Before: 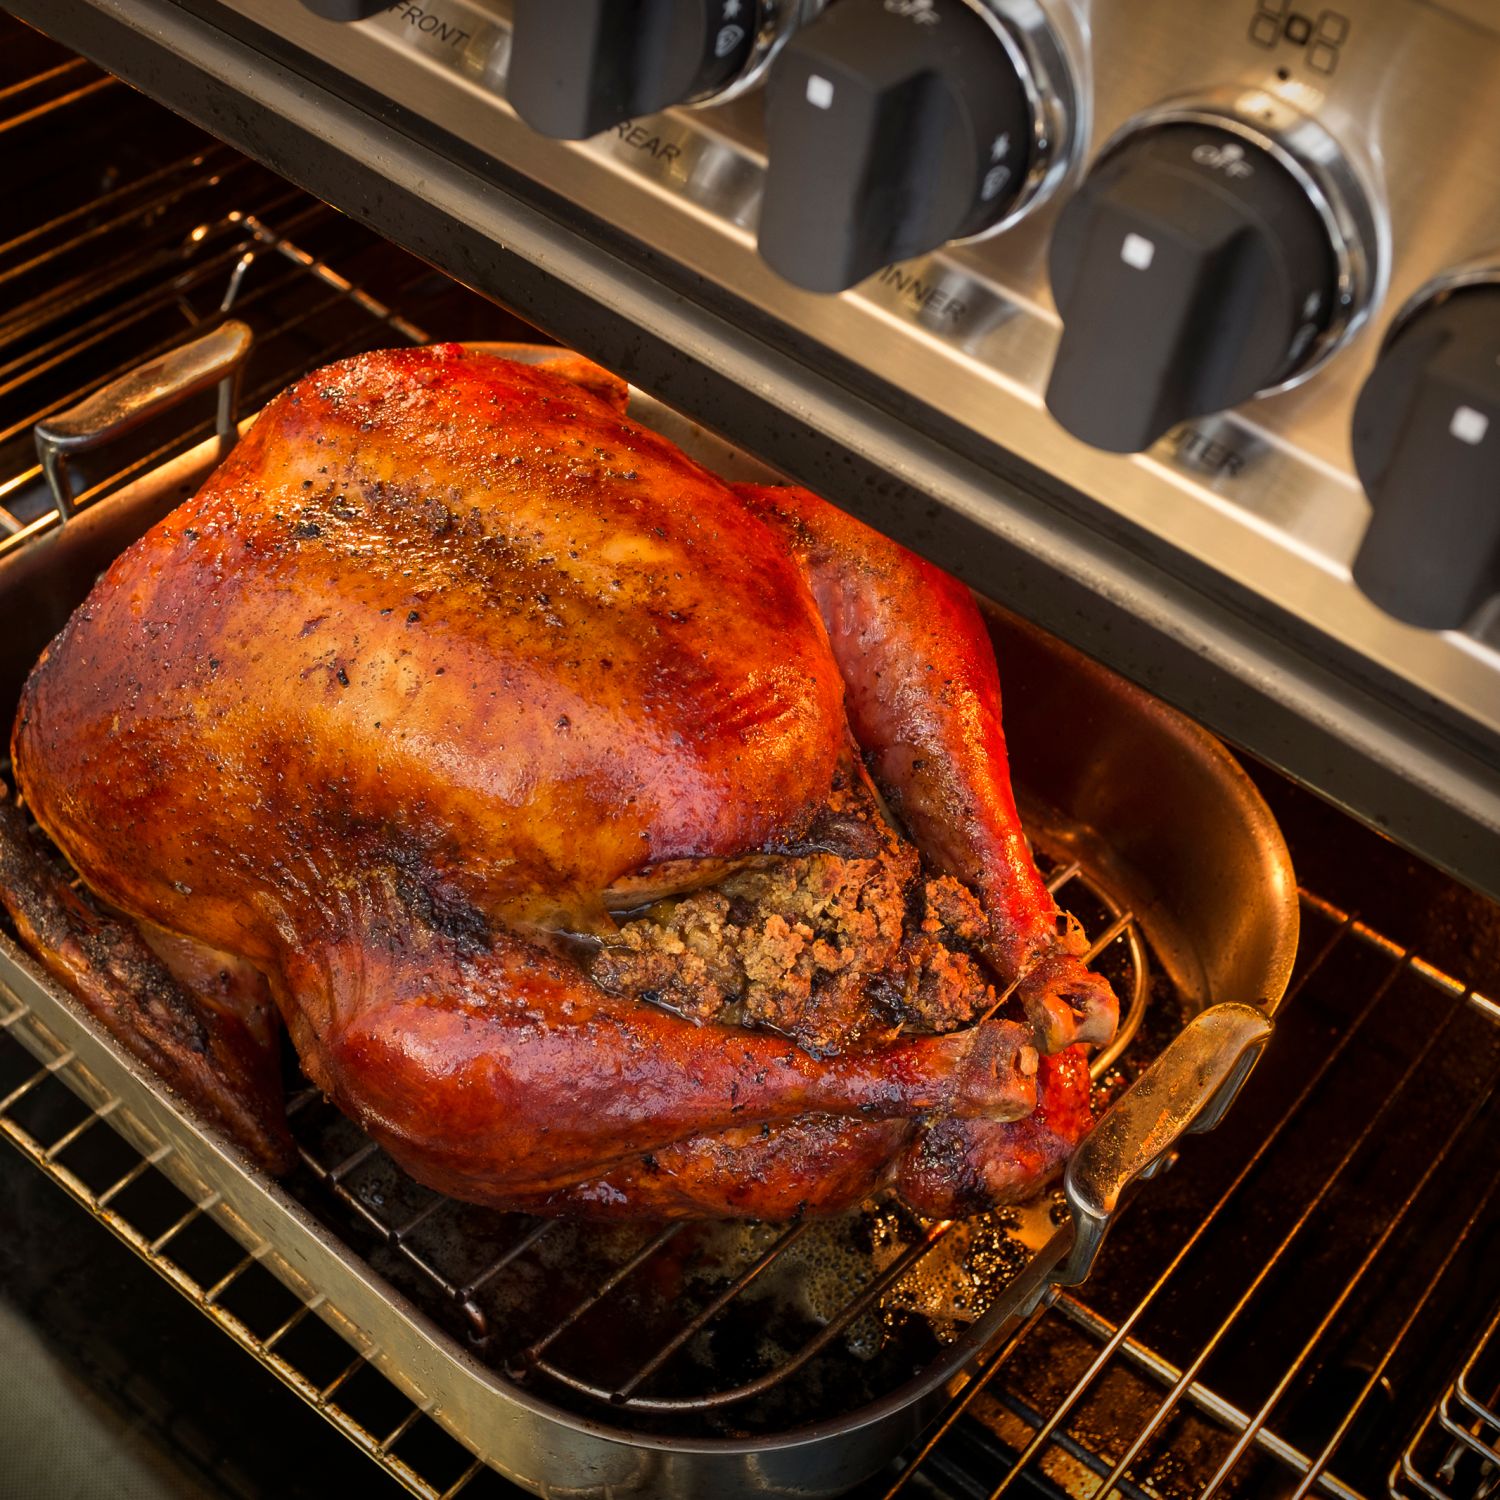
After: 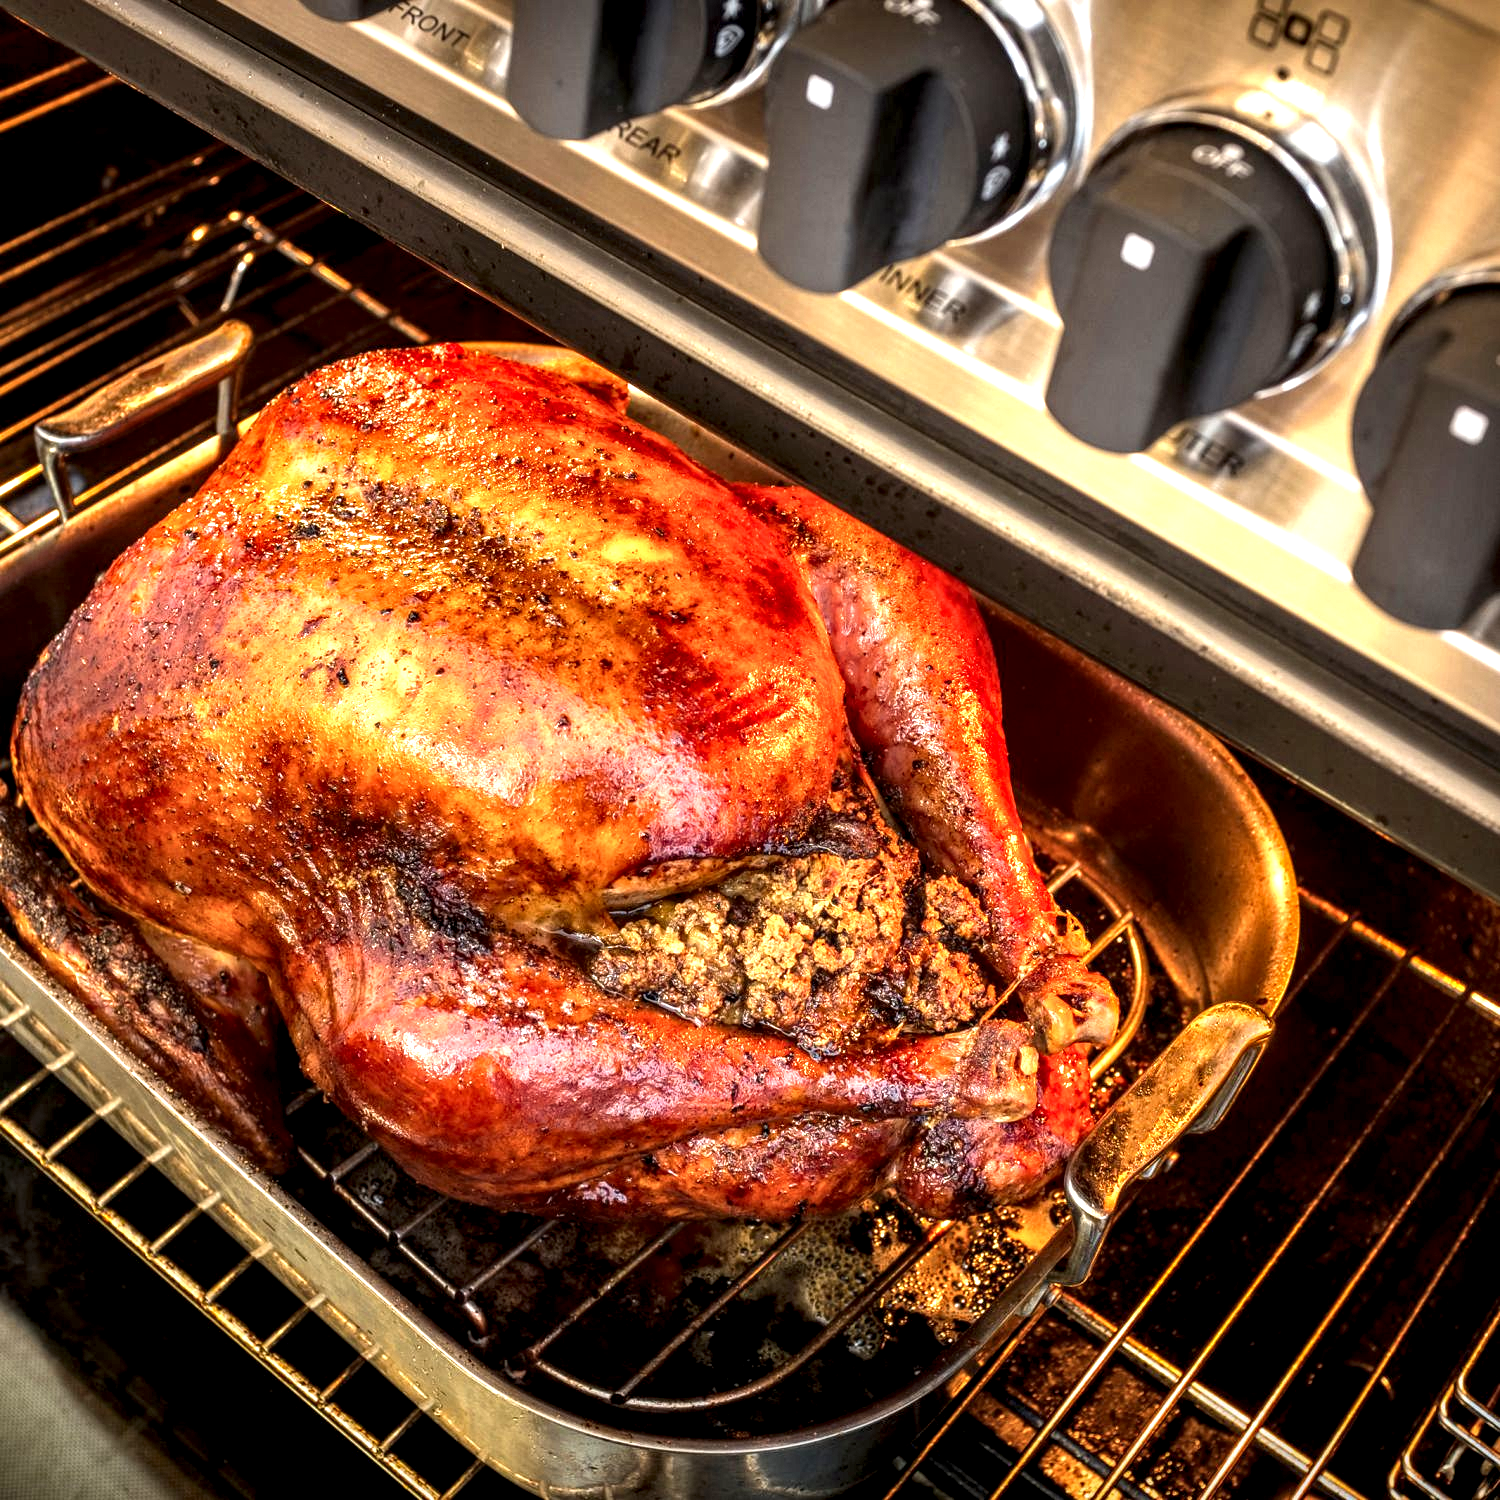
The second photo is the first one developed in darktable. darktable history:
exposure: black level correction 0, exposure 1.097 EV, compensate exposure bias true, compensate highlight preservation false
local contrast: highlights 17%, detail 185%
